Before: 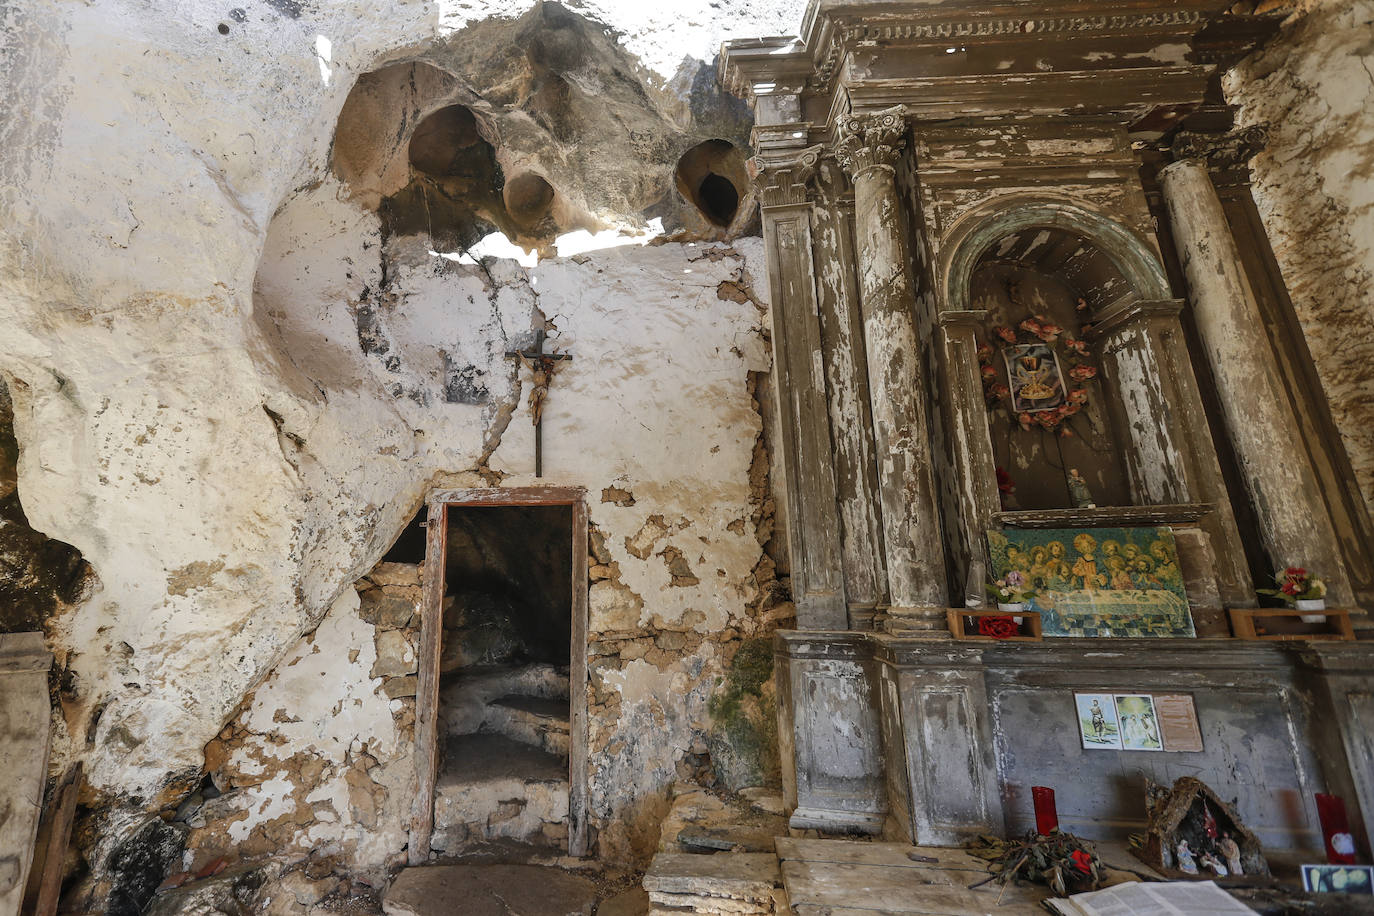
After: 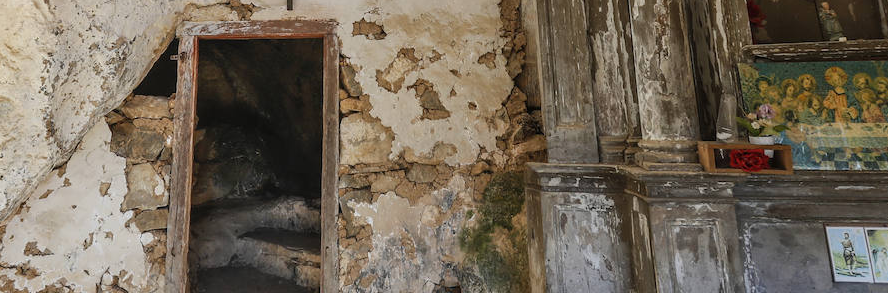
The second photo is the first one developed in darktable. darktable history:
crop: left 18.142%, top 51.052%, right 17.201%, bottom 16.902%
